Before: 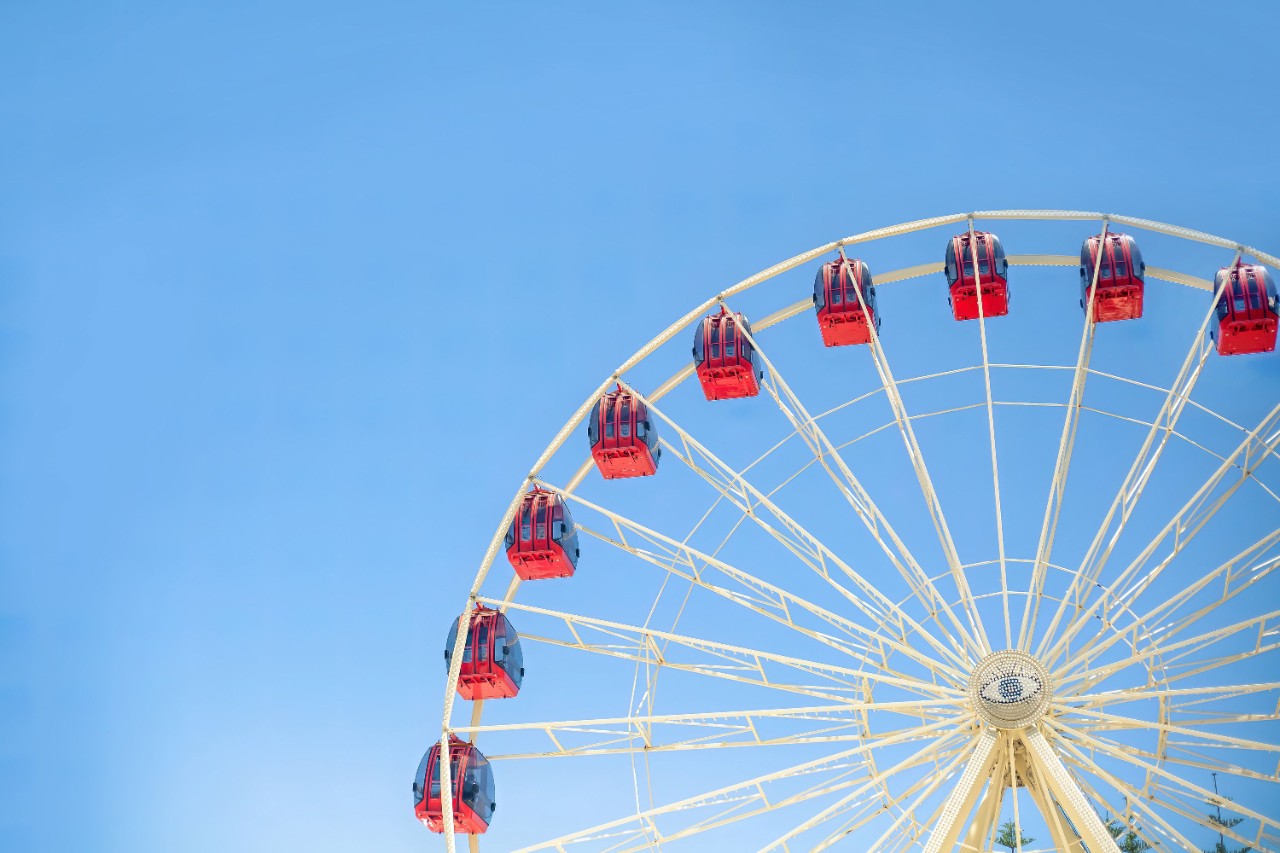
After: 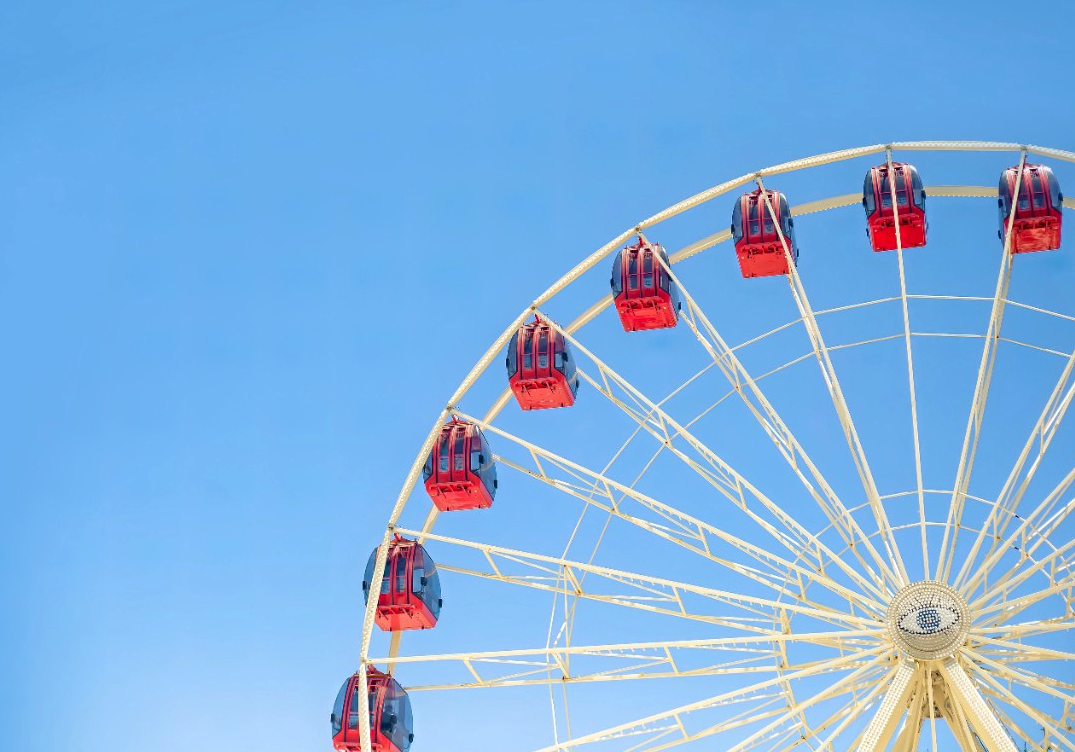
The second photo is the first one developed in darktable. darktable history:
haze removal: compatibility mode true, adaptive false
crop: left 6.446%, top 8.188%, right 9.538%, bottom 3.548%
